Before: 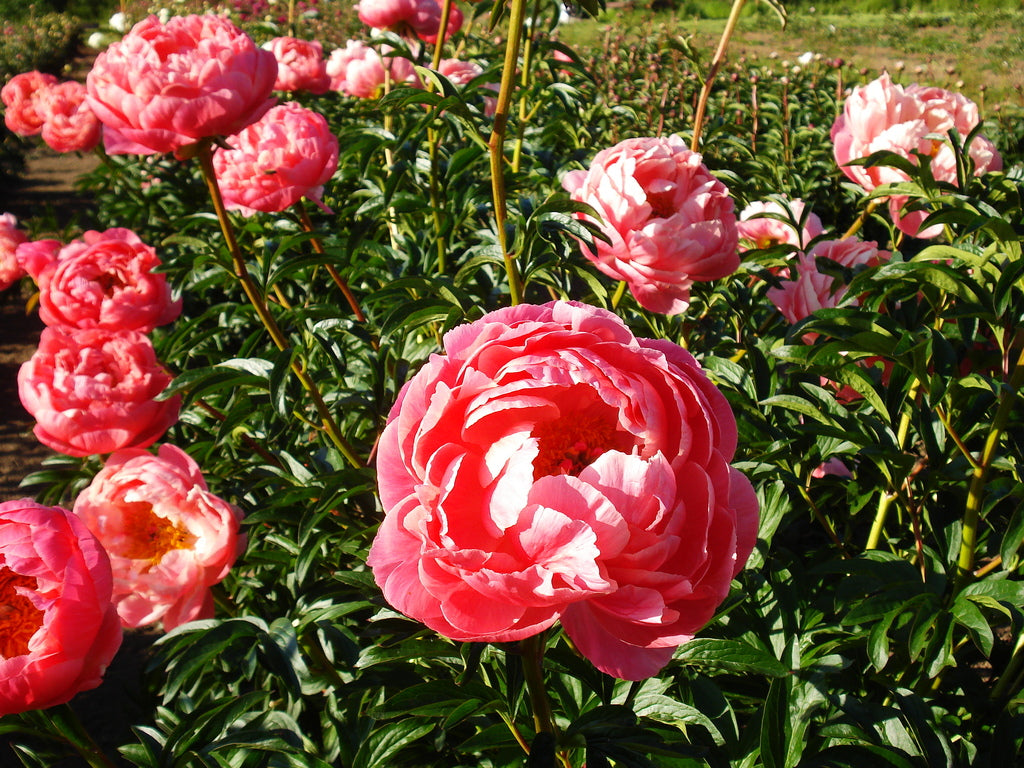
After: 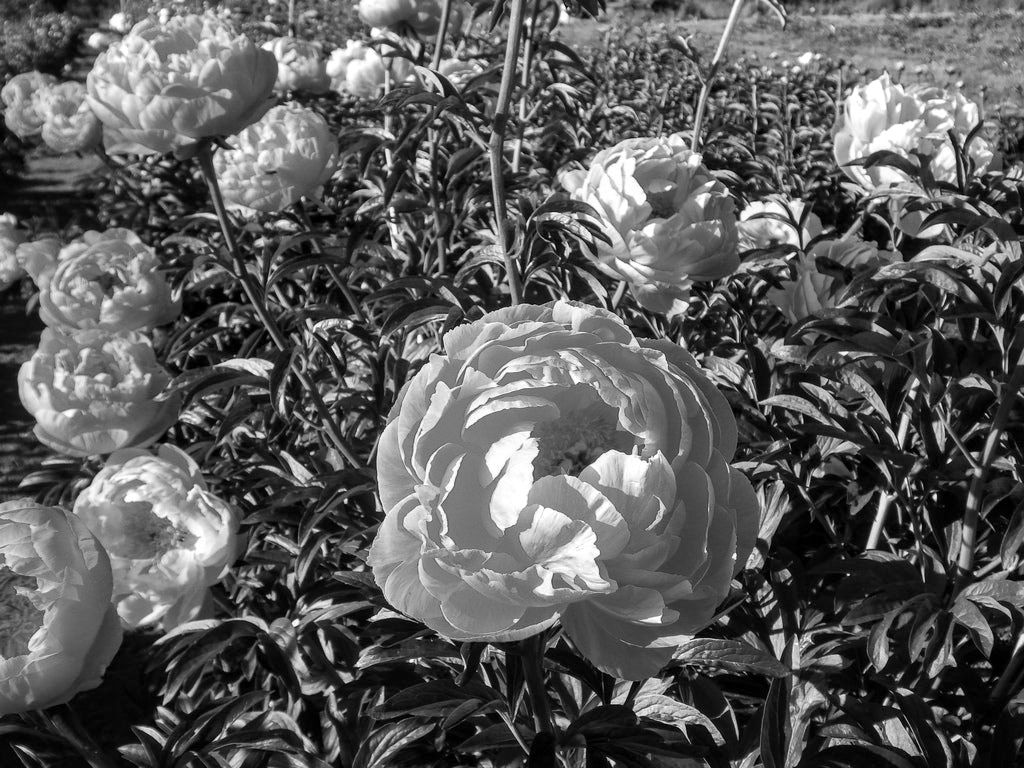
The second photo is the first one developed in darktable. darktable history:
local contrast: on, module defaults
monochrome: a 2.21, b -1.33, size 2.2
